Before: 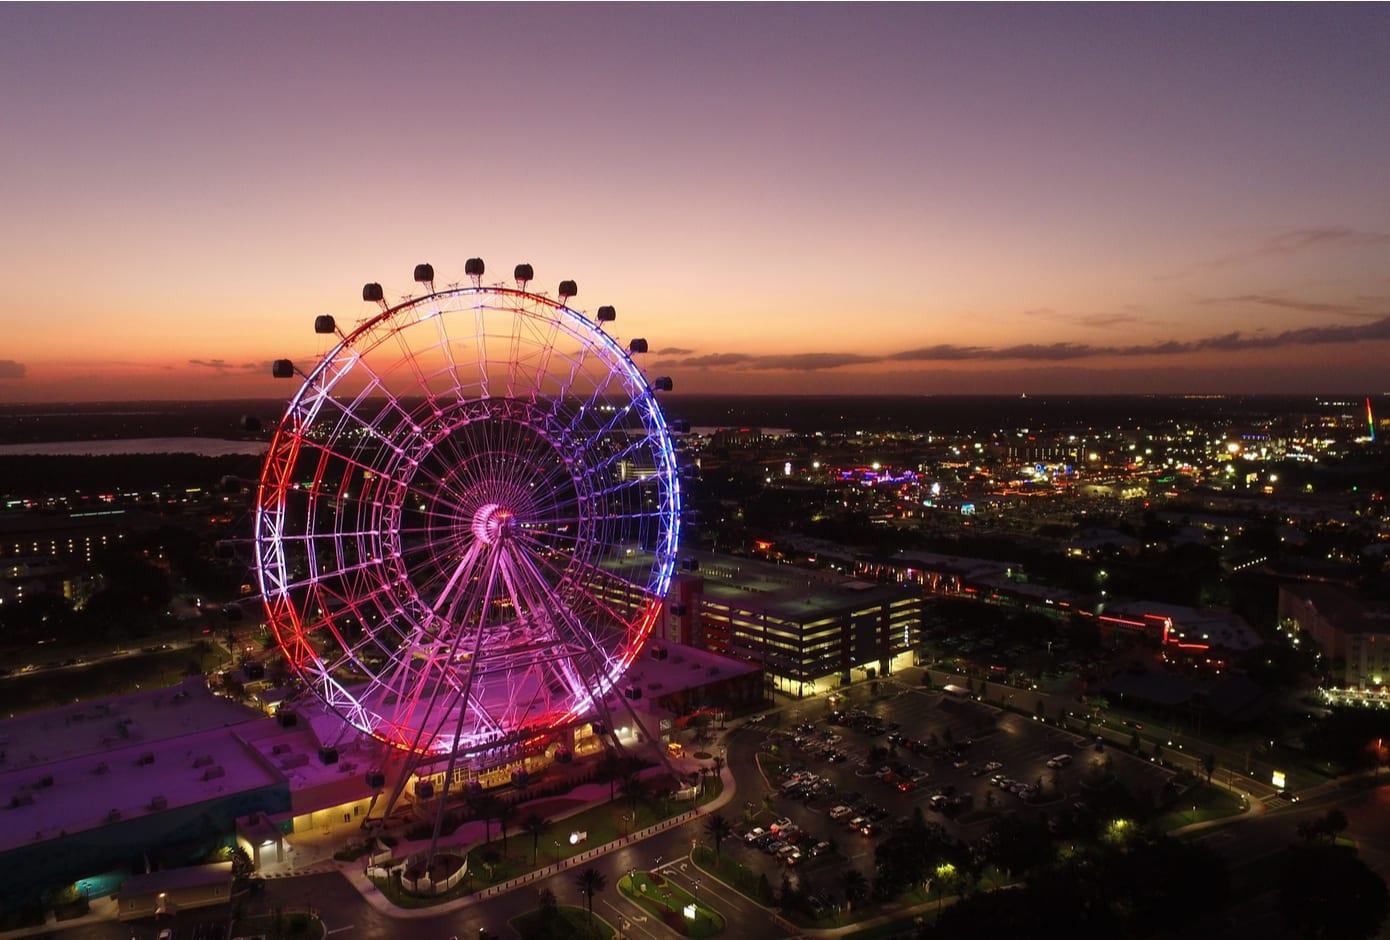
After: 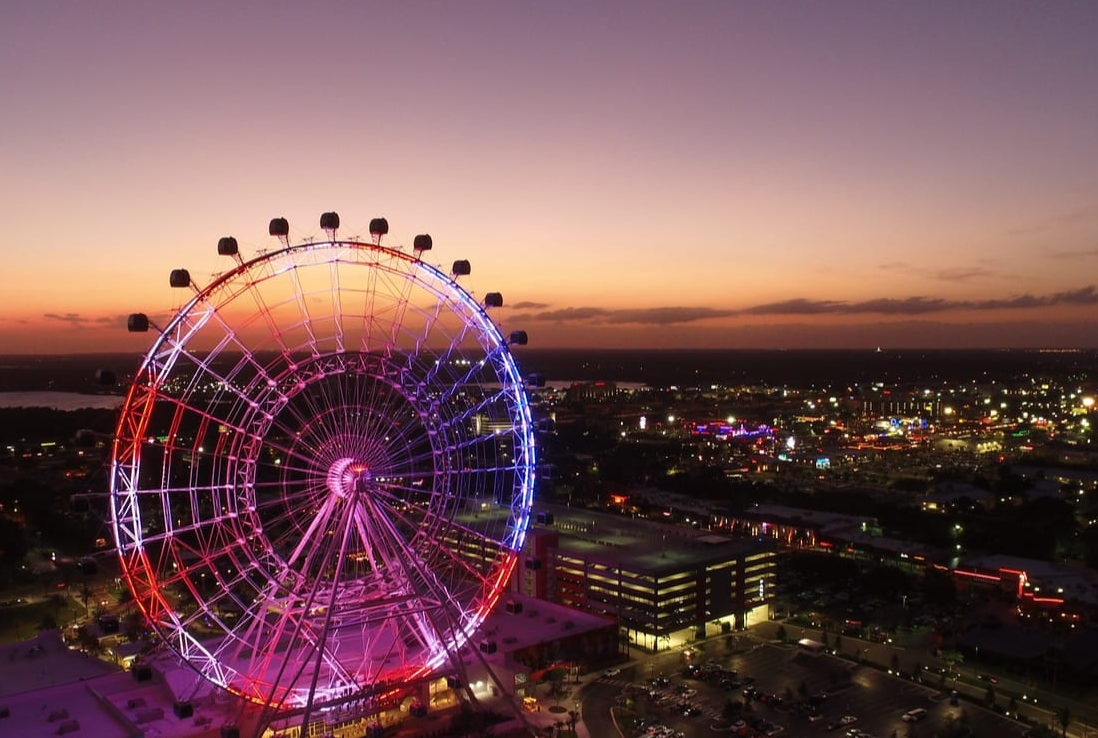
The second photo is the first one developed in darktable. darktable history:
crop and rotate: left 10.468%, top 5.013%, right 10.47%, bottom 16.453%
